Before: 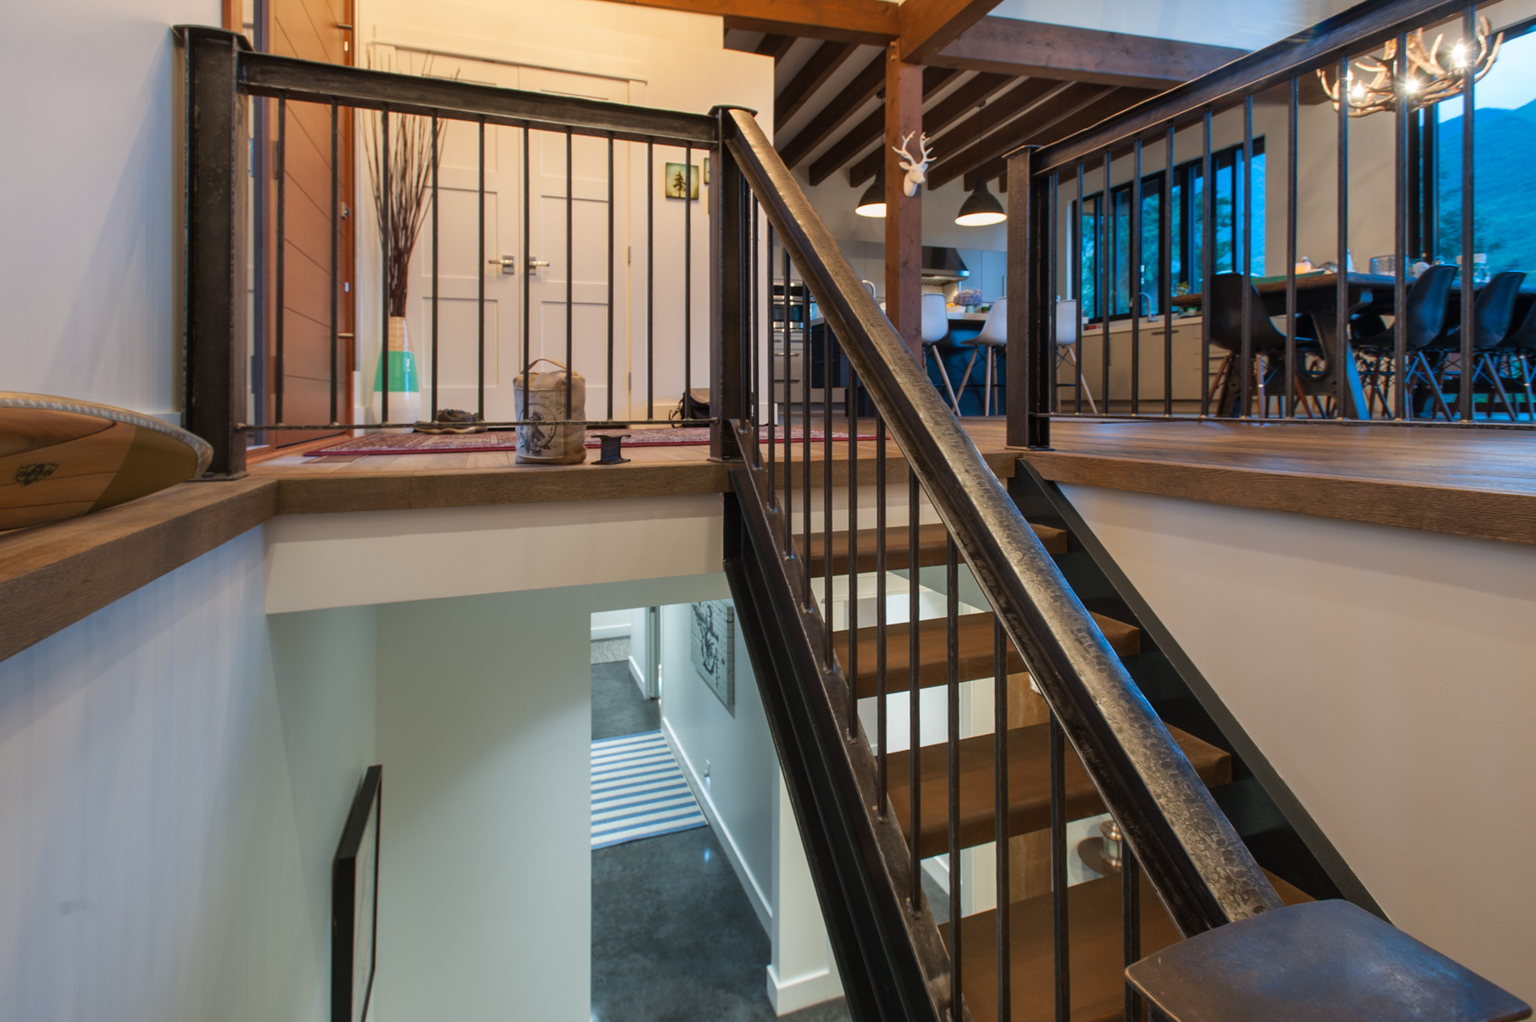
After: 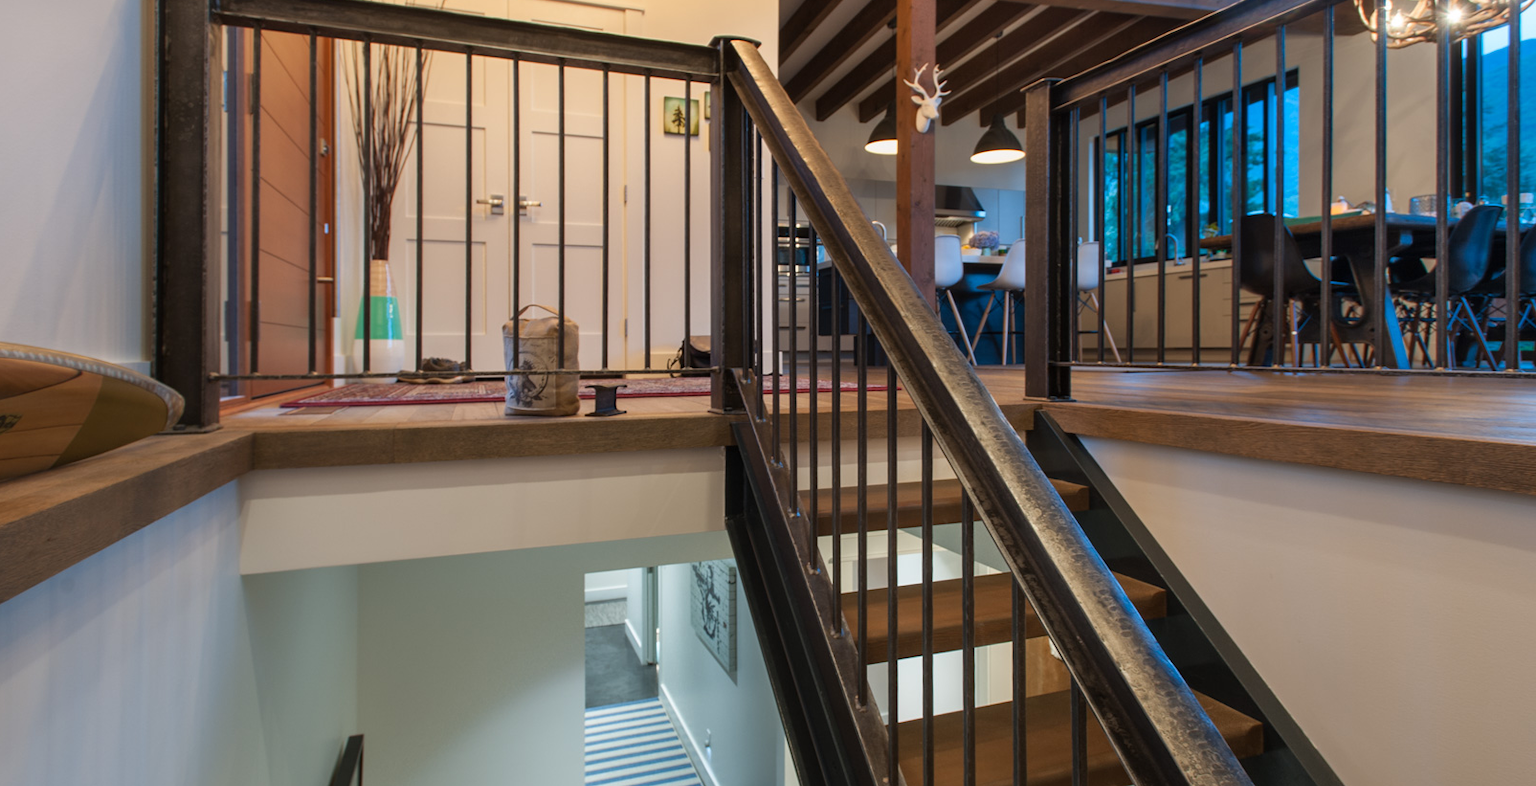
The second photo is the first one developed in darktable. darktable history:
crop: left 2.544%, top 7.036%, right 2.999%, bottom 20.269%
